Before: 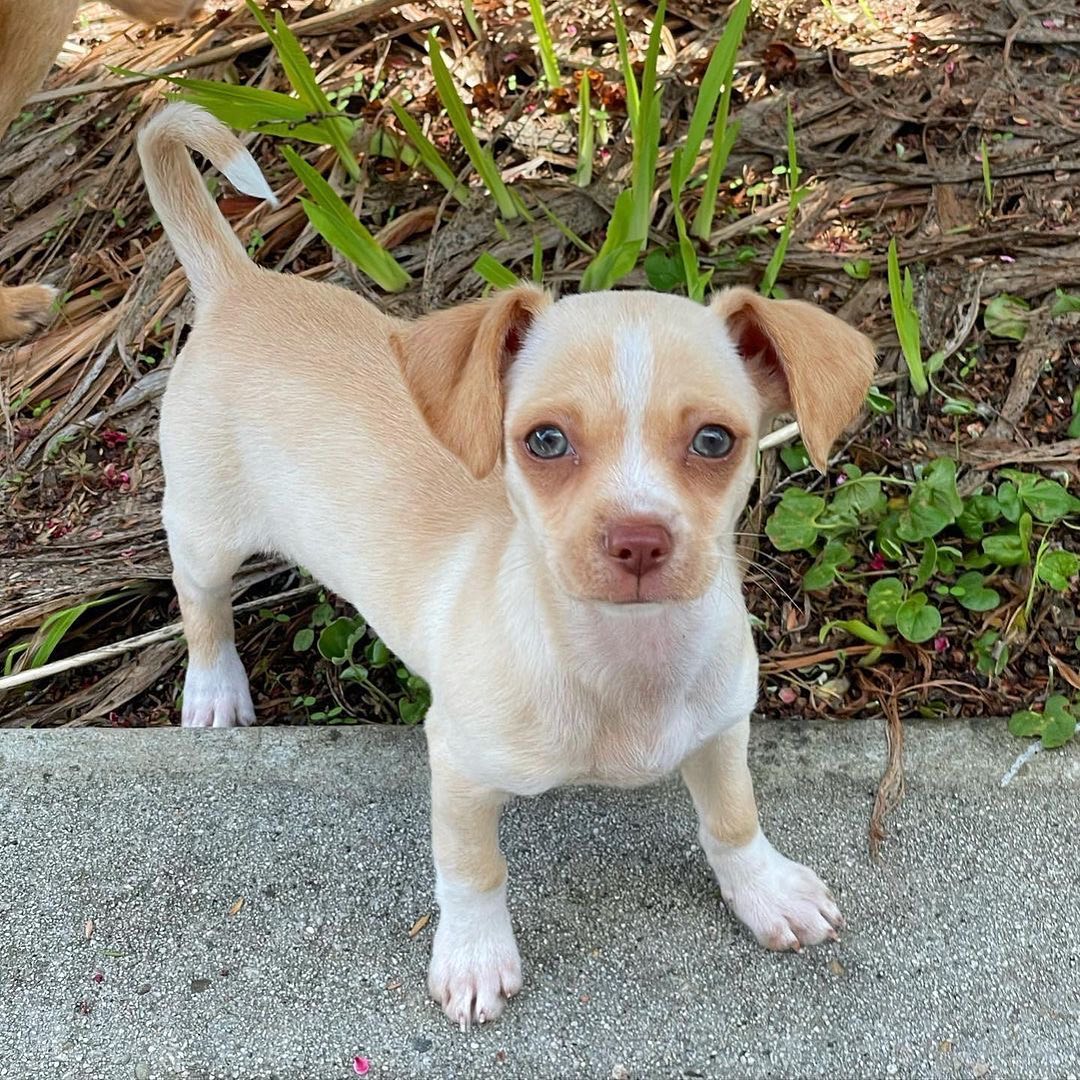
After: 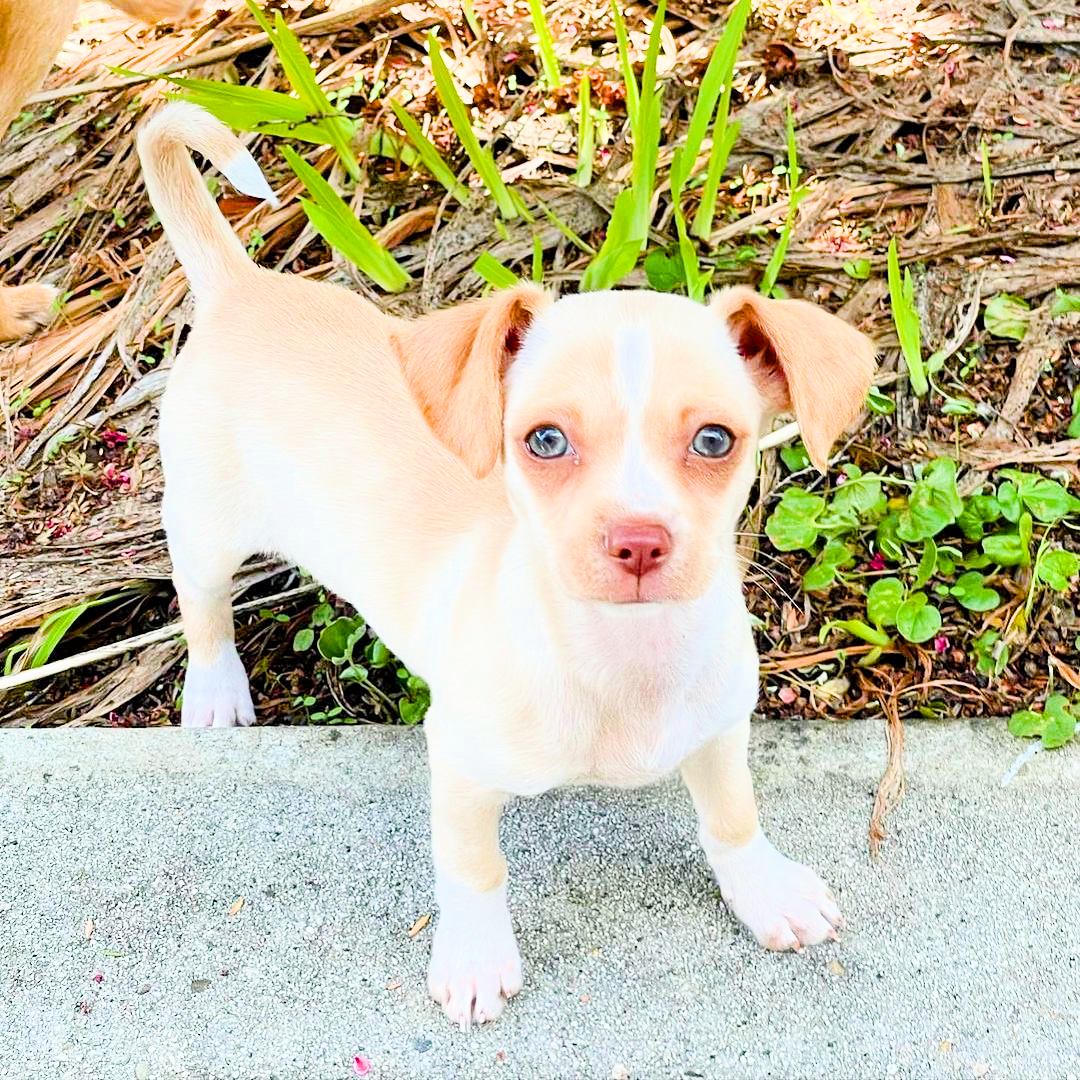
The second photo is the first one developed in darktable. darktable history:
exposure: black level correction 0.001, exposure 1.719 EV, compensate exposure bias true, compensate highlight preservation false
filmic rgb: black relative exposure -7.5 EV, white relative exposure 5 EV, hardness 3.31, contrast 1.3, contrast in shadows safe
color balance rgb: perceptual saturation grading › global saturation 20%, perceptual saturation grading › highlights -25%, perceptual saturation grading › shadows 50.52%, global vibrance 40.24%
